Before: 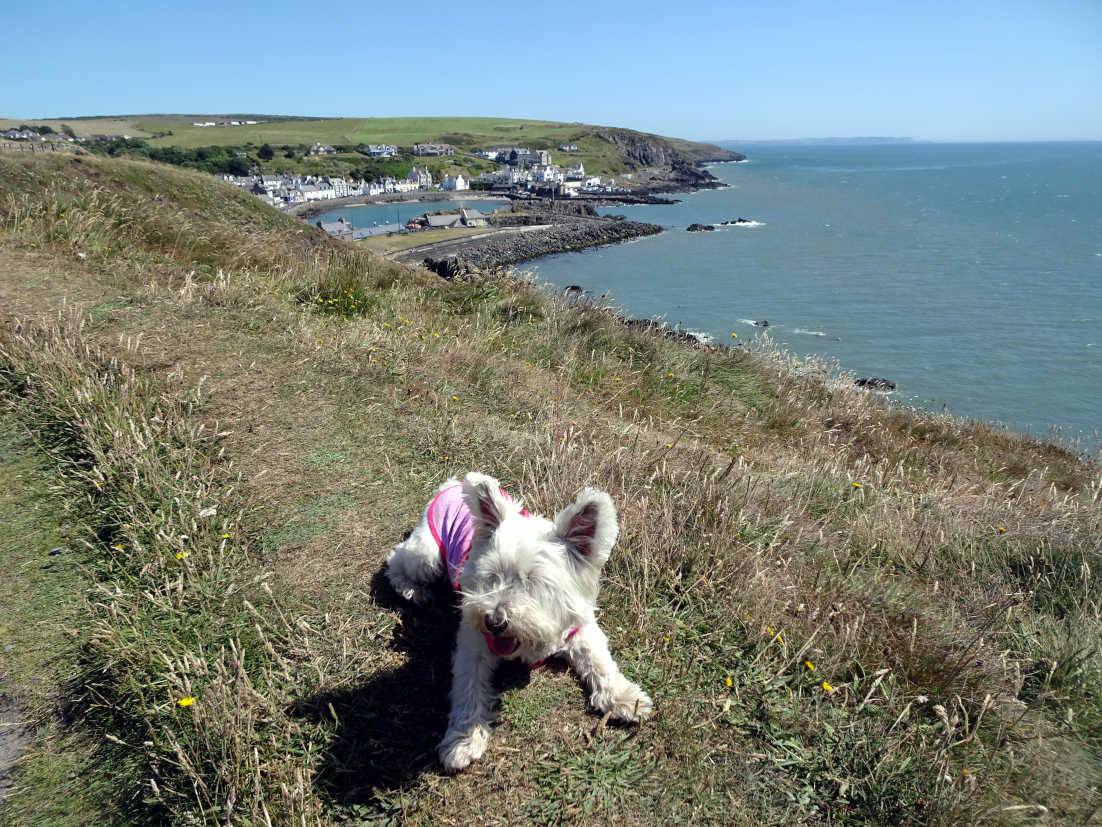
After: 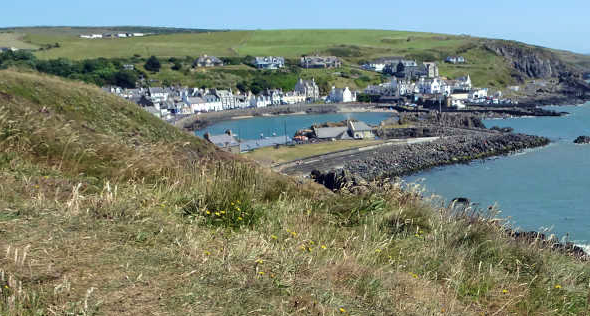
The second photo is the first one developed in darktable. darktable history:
velvia: on, module defaults
crop: left 10.267%, top 10.692%, right 36.192%, bottom 51.036%
